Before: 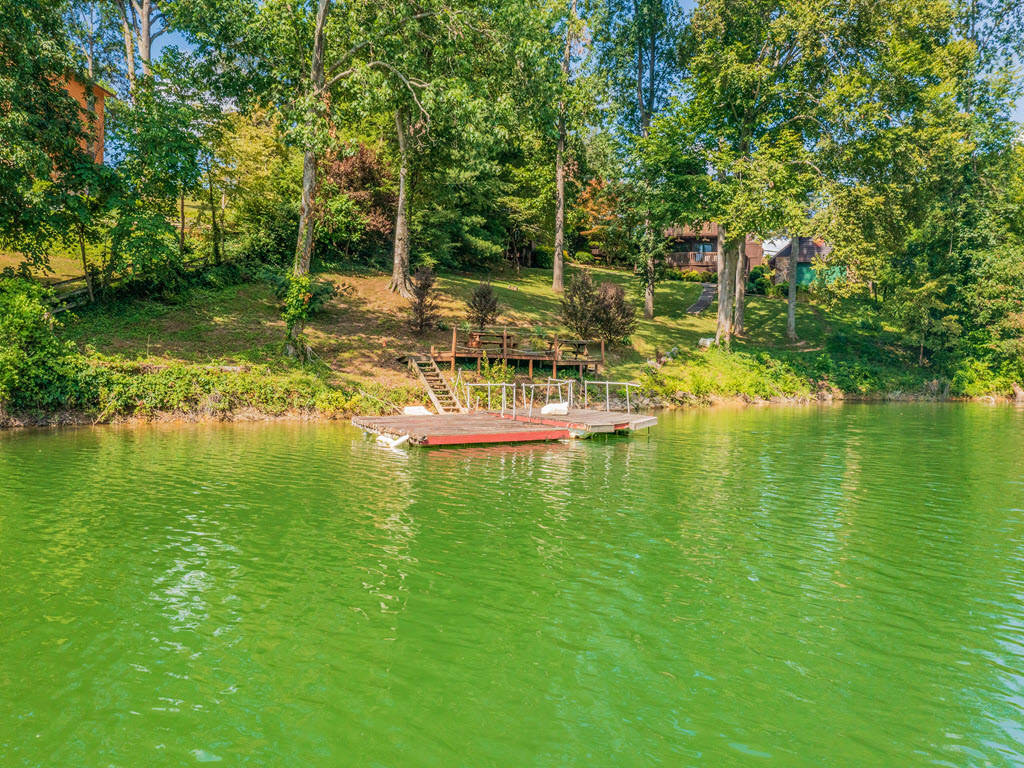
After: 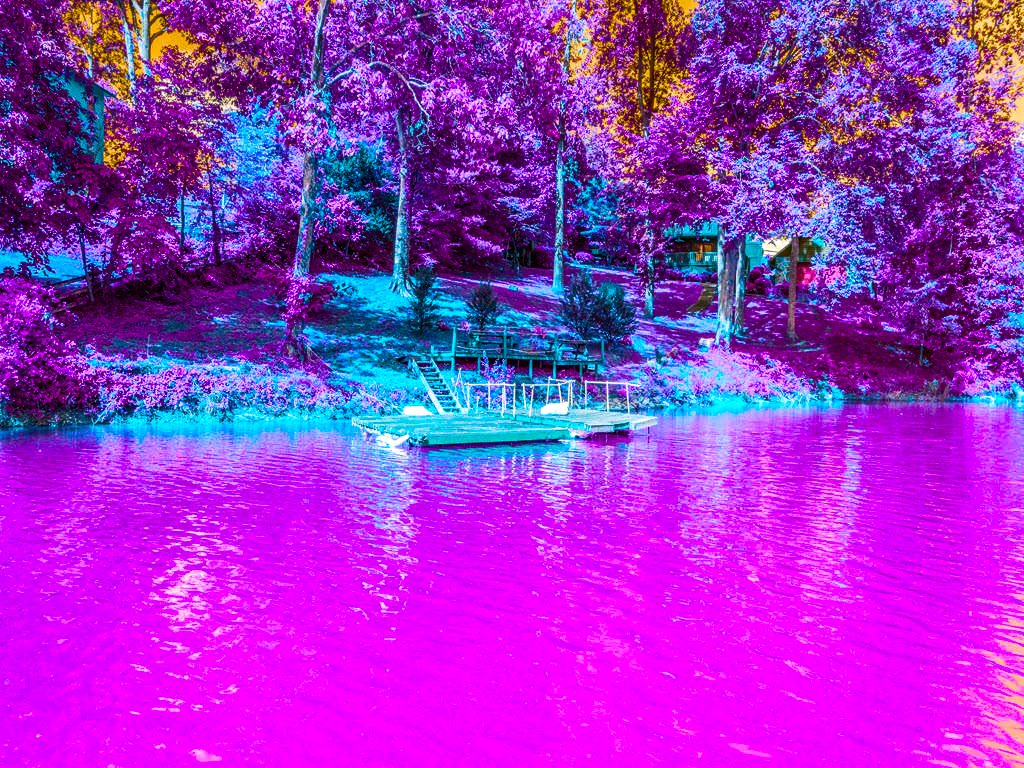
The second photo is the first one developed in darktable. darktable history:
color balance rgb: highlights gain › chroma 3.049%, highlights gain › hue 54.68°, linear chroma grading › global chroma 14.766%, perceptual saturation grading › global saturation 39.865%, perceptual saturation grading › highlights -24.913%, perceptual saturation grading › mid-tones 34.411%, perceptual saturation grading › shadows 35.73%, hue shift 178.96°, perceptual brilliance grading › global brilliance -17.539%, perceptual brilliance grading › highlights 28.938%, global vibrance 49.399%, contrast 0.329%
contrast brightness saturation: contrast 0.127, brightness -0.056, saturation 0.154
